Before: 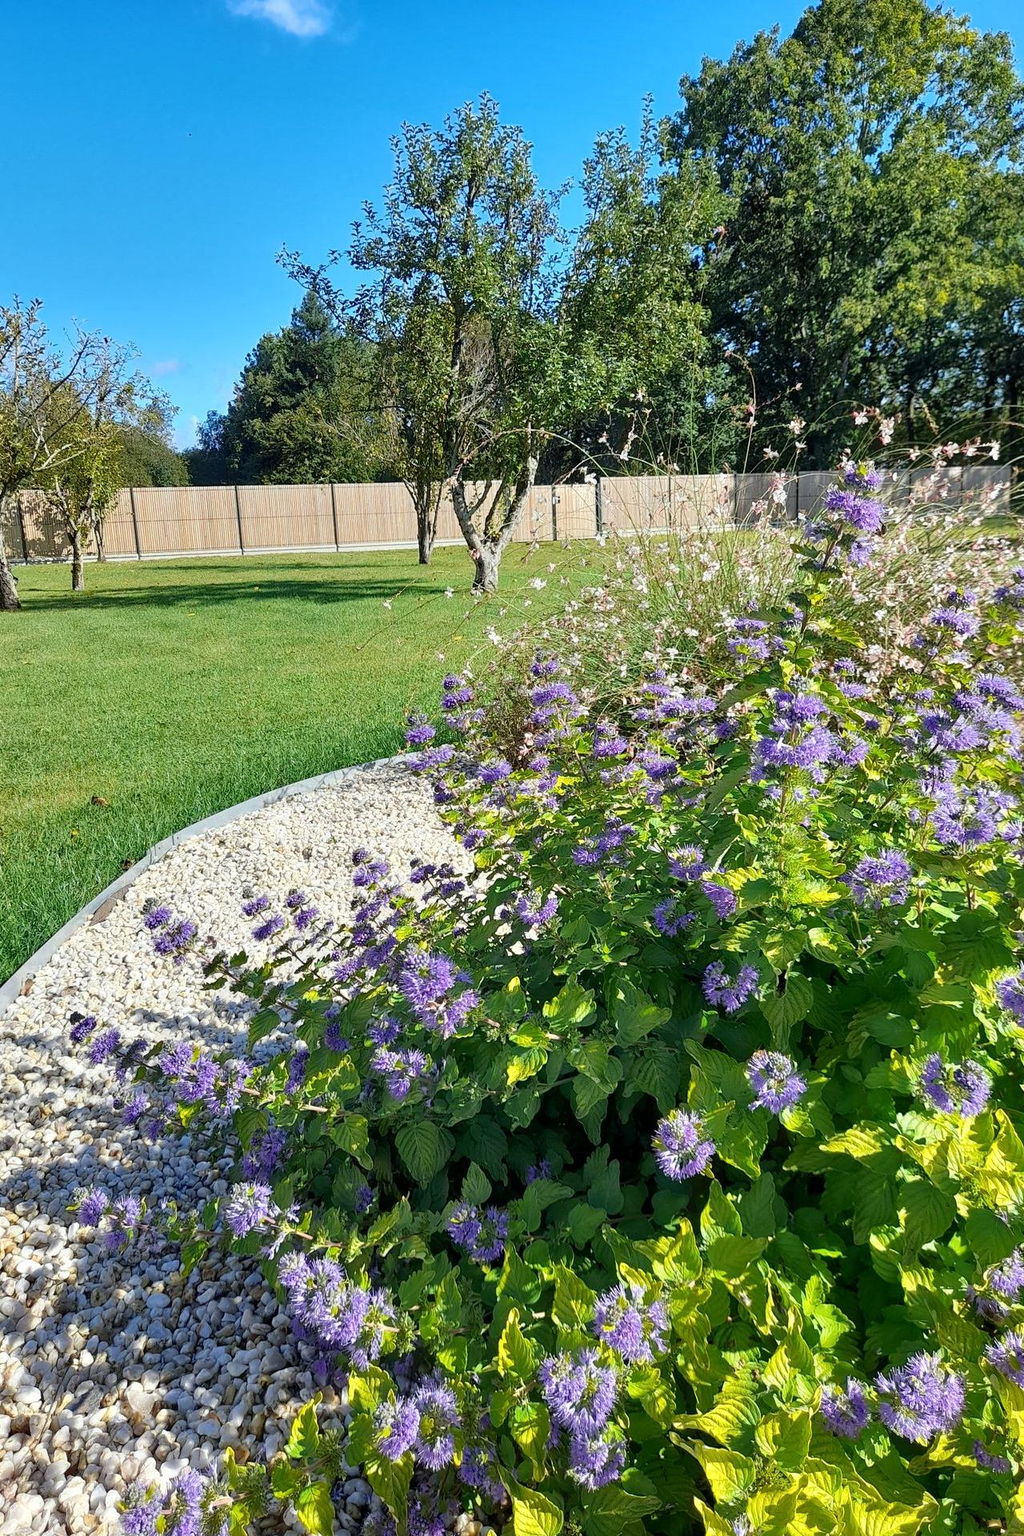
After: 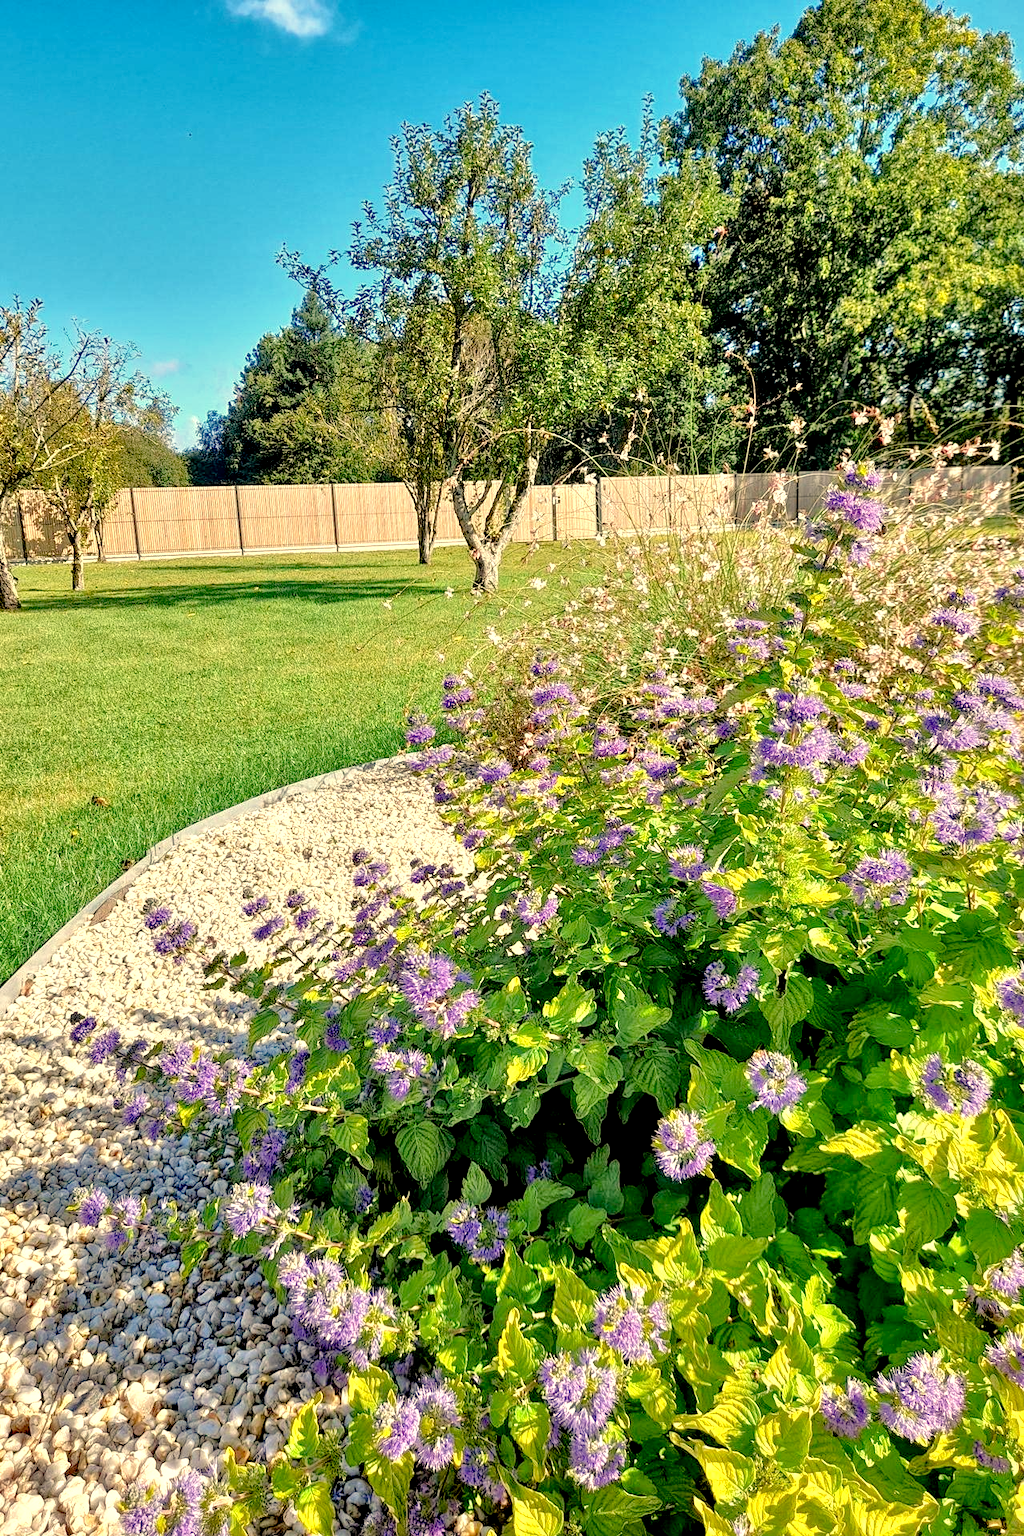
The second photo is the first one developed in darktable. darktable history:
exposure: black level correction 0.009, exposure 0.119 EV, compensate highlight preservation false
local contrast: highlights 99%, shadows 86%, detail 160%, midtone range 0.2
tone equalizer: -7 EV 0.15 EV, -6 EV 0.6 EV, -5 EV 1.15 EV, -4 EV 1.33 EV, -3 EV 1.15 EV, -2 EV 0.6 EV, -1 EV 0.15 EV, mask exposure compensation -0.5 EV
white balance: red 1.123, blue 0.83
